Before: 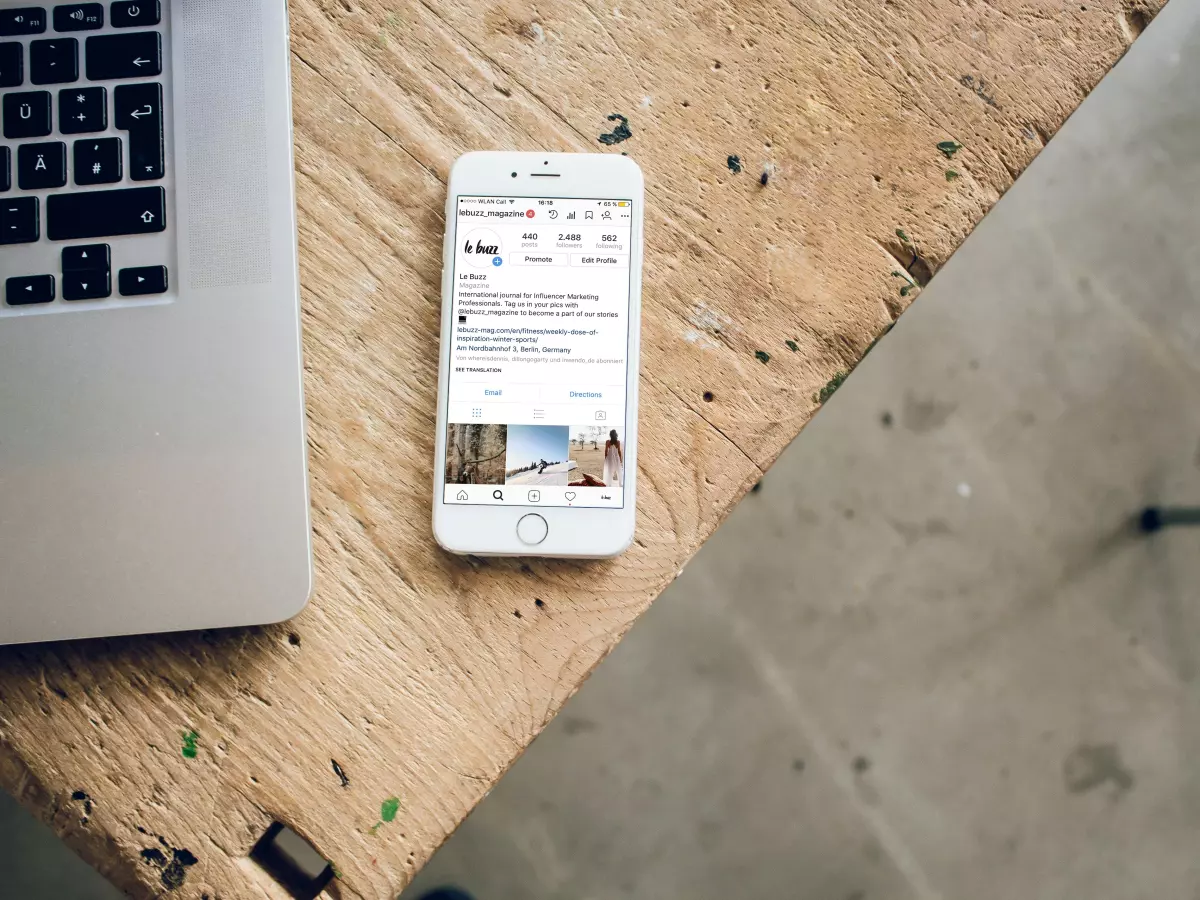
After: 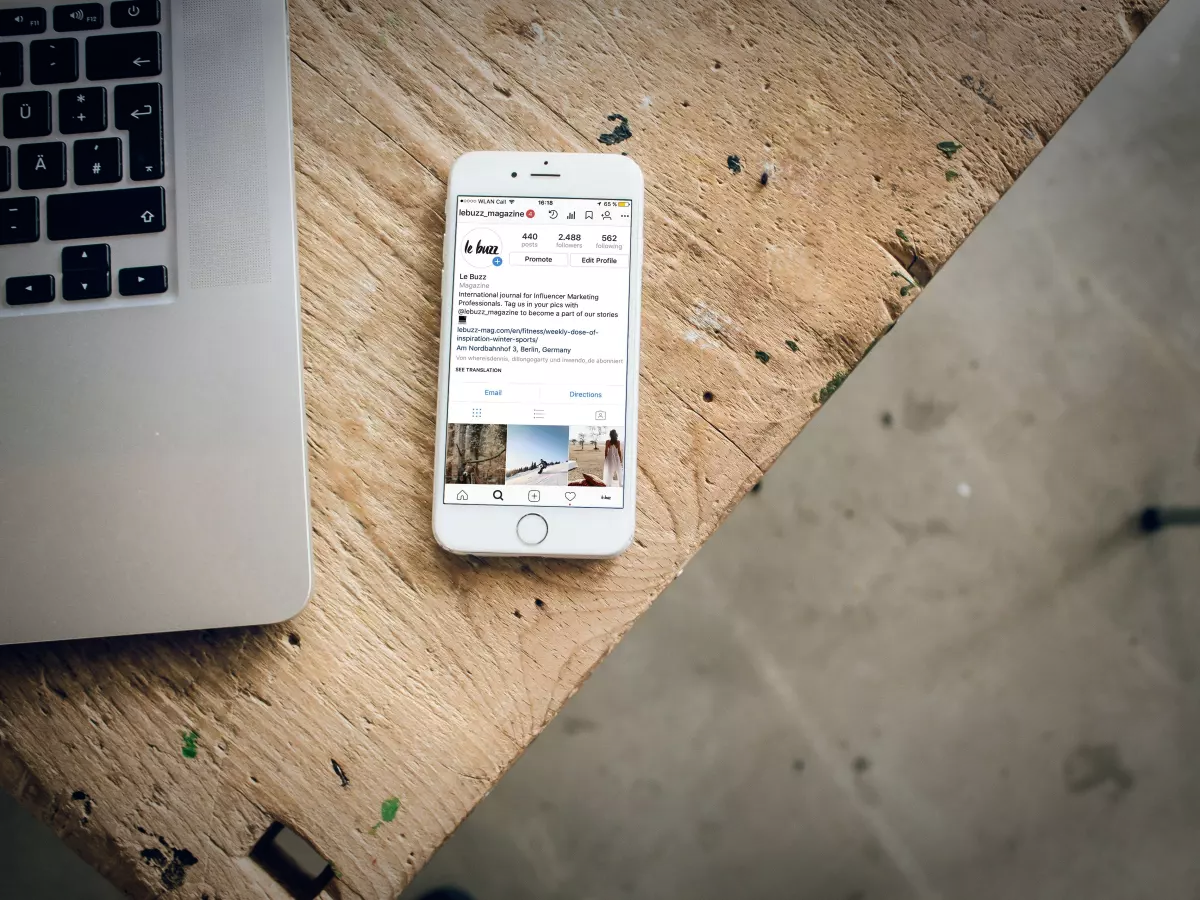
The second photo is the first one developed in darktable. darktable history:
vignetting: fall-off start 70.97%, brightness -0.584, saturation -0.118, width/height ratio 1.333
shadows and highlights: shadows 37.27, highlights -28.18, soften with gaussian
